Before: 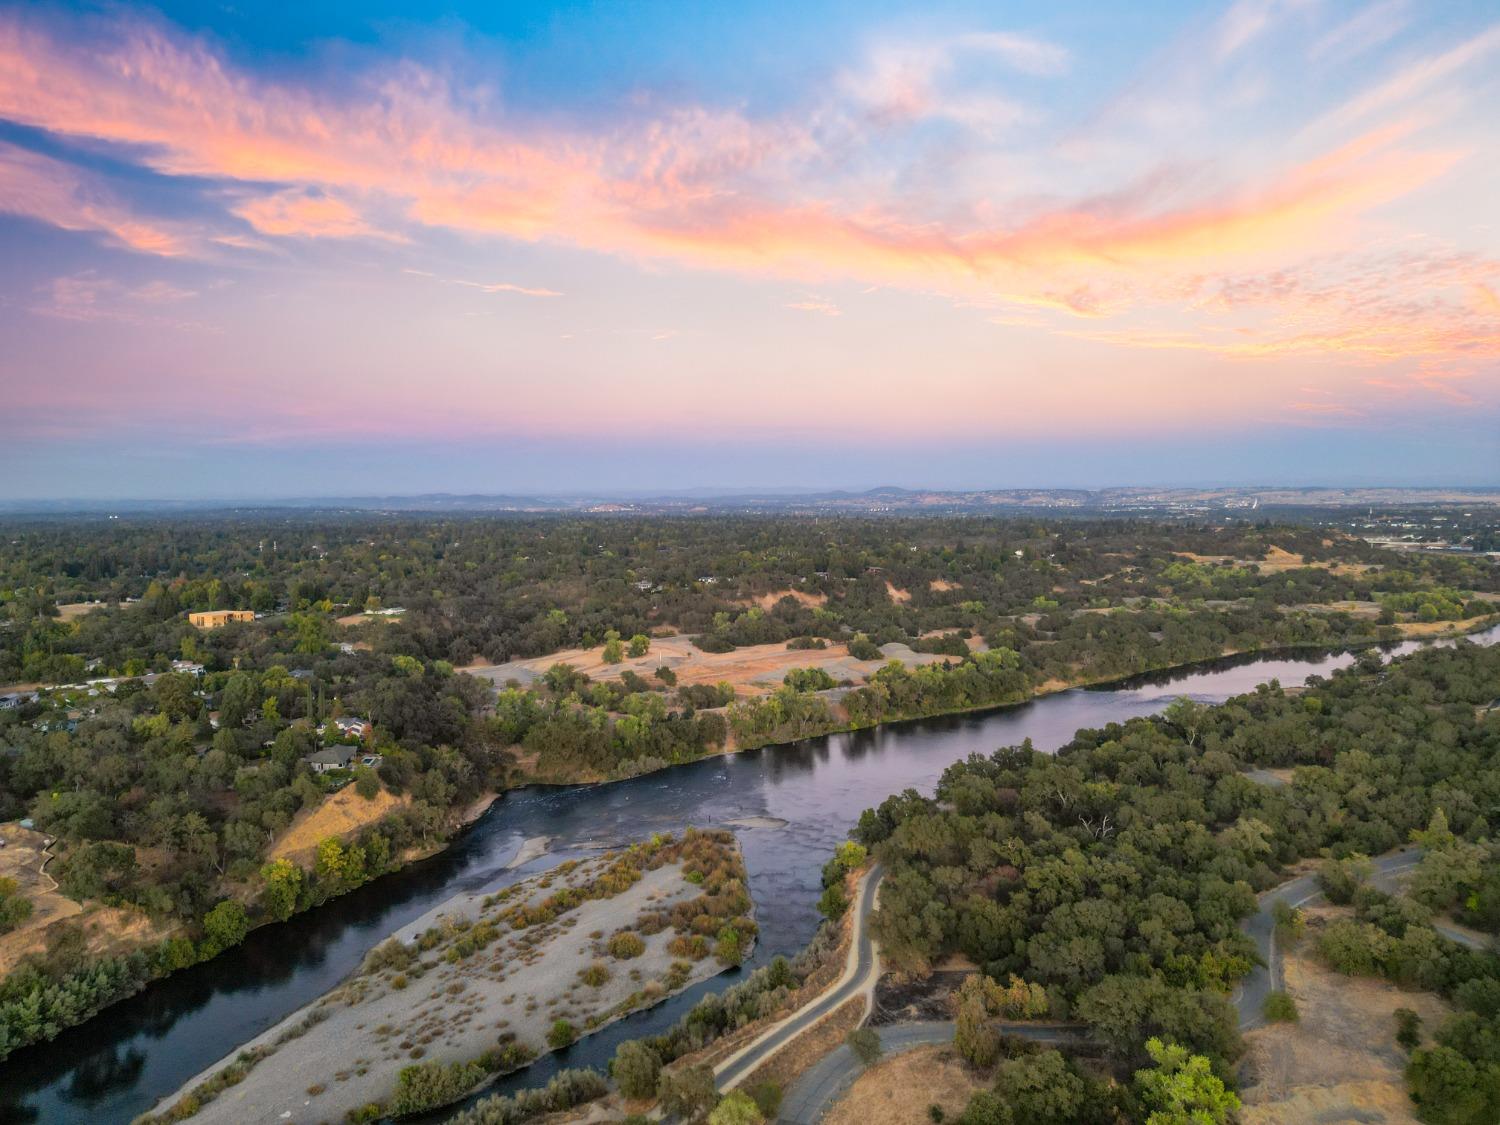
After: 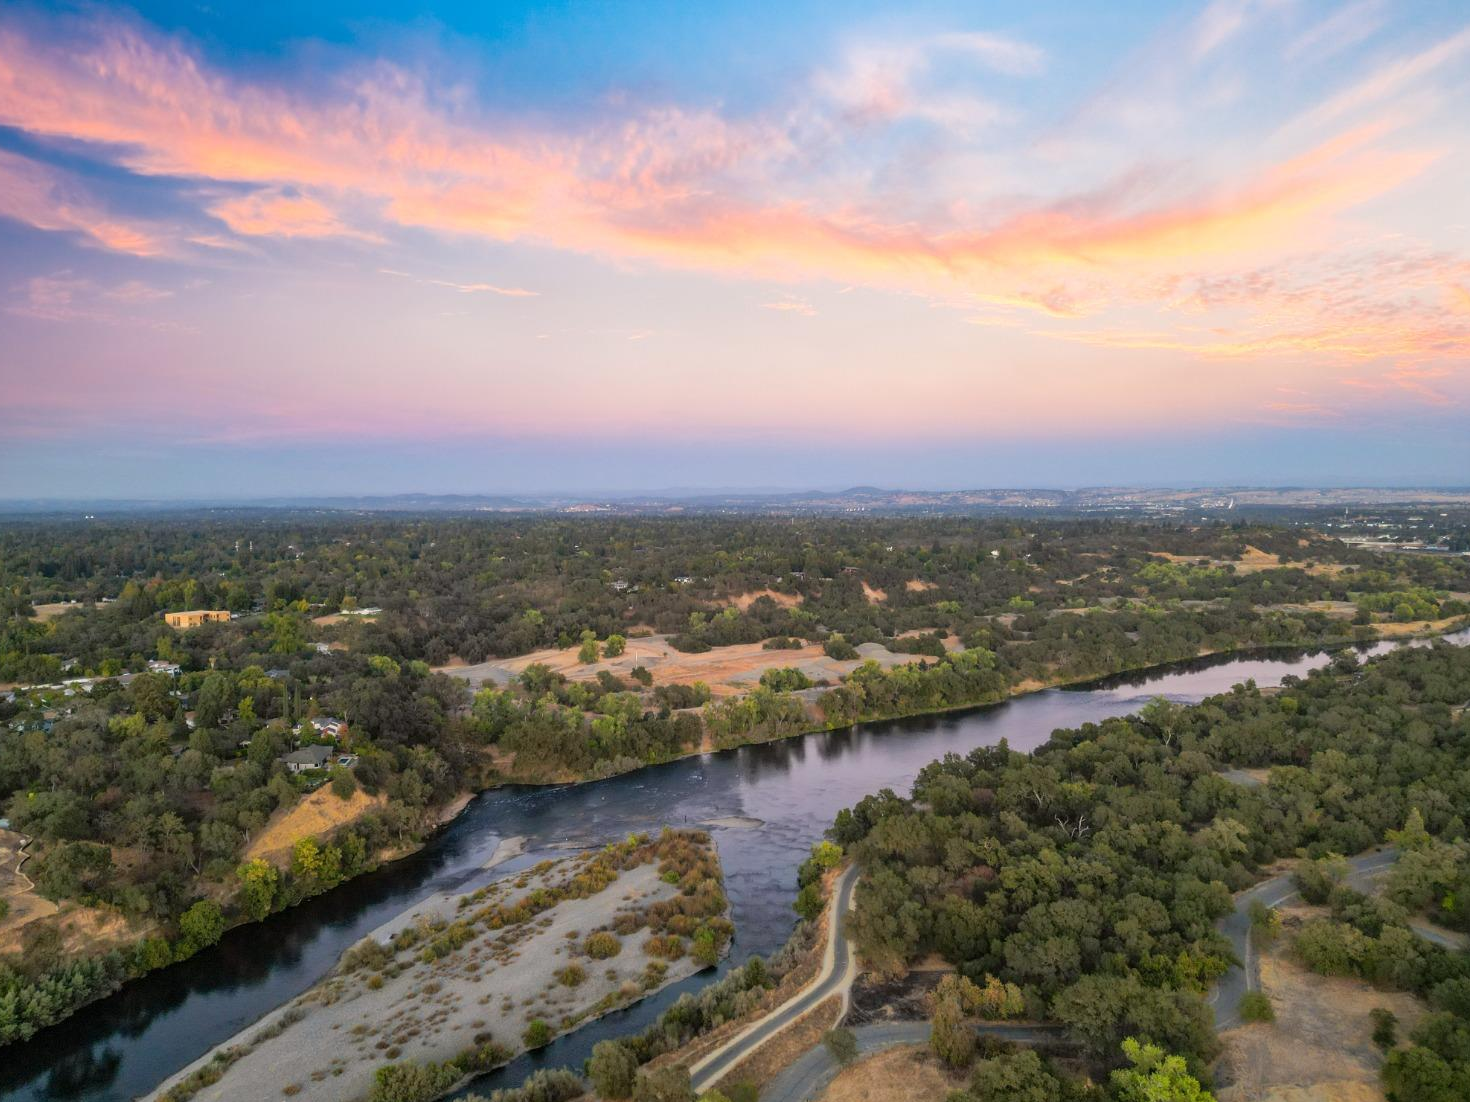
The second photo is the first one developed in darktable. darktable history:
crop: left 1.664%, right 0.279%, bottom 1.992%
